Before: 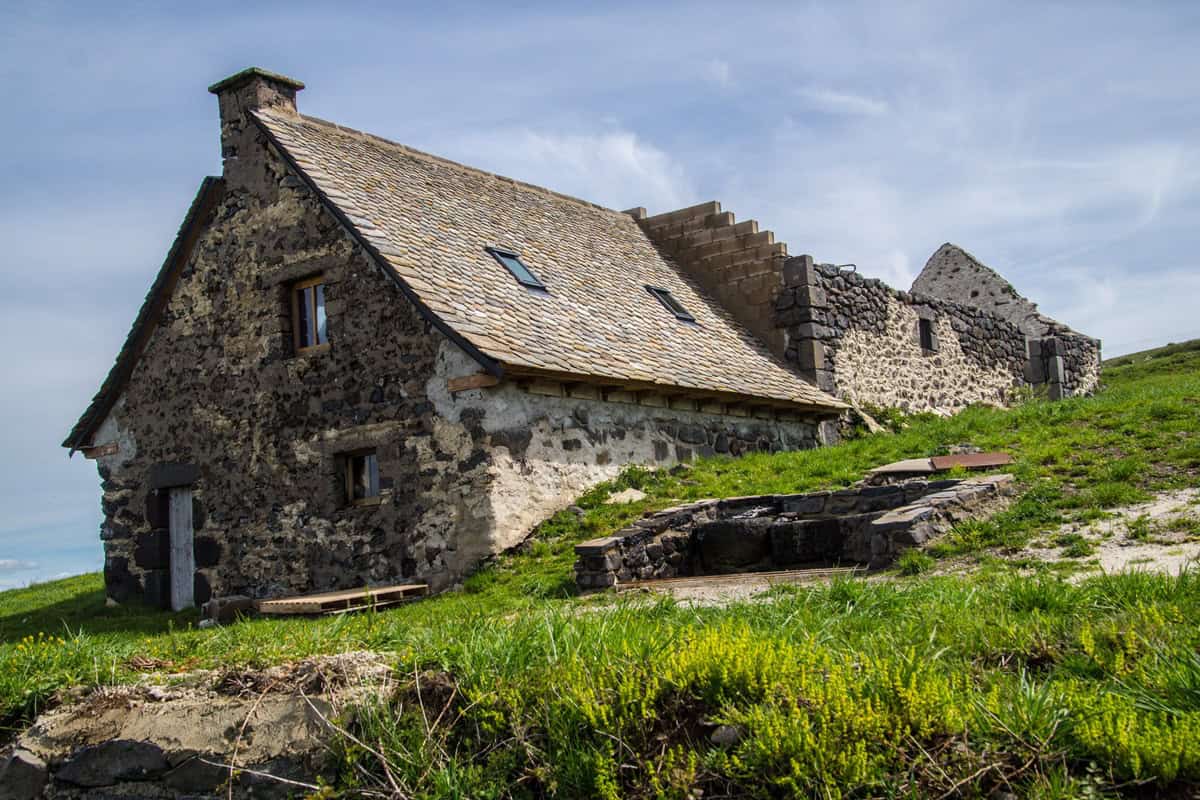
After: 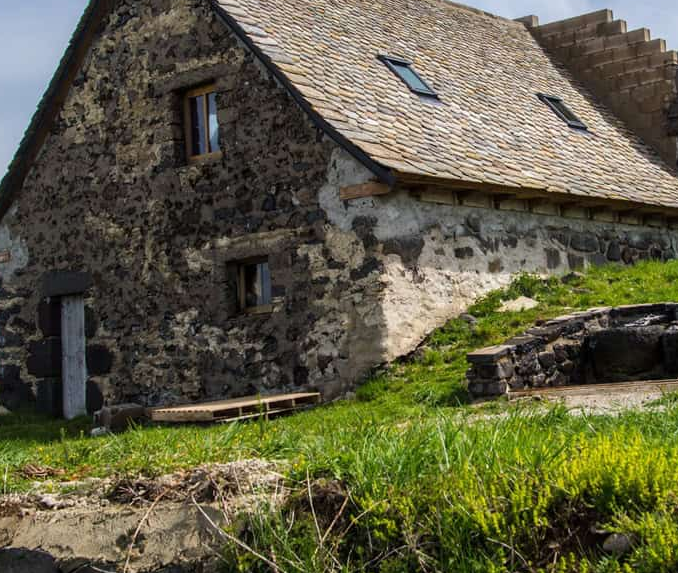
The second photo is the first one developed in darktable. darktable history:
crop: left 9.026%, top 24.025%, right 34.449%, bottom 4.245%
